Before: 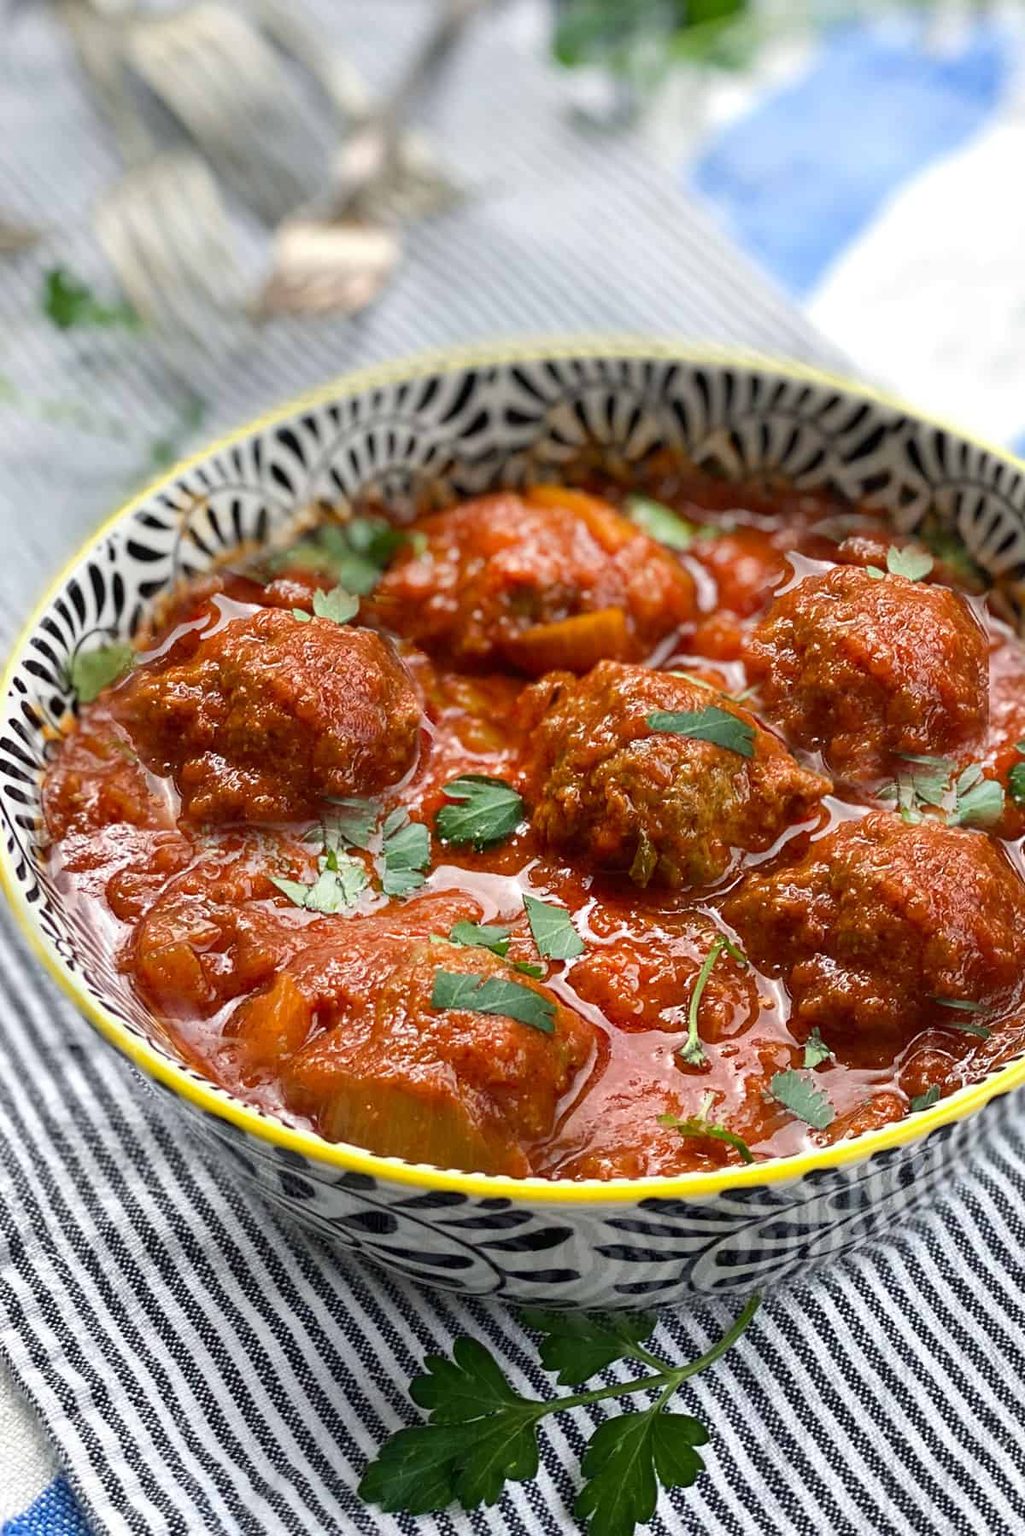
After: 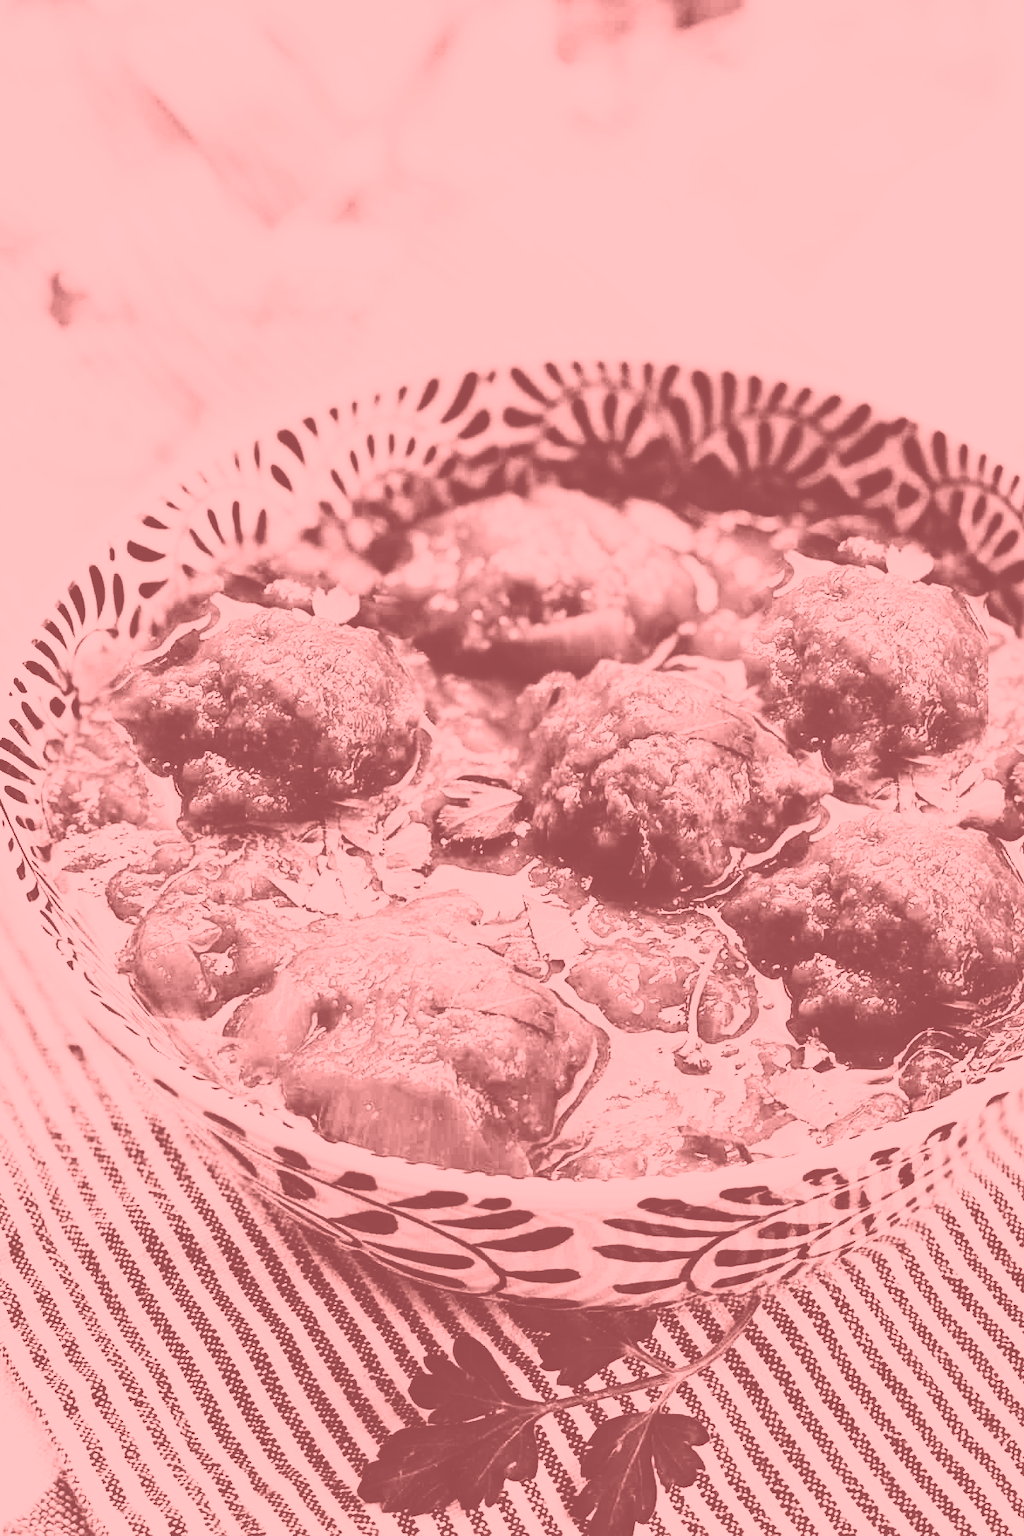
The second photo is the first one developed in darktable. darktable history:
base curve: curves: ch0 [(0, 0) (0.007, 0.004) (0.027, 0.03) (0.046, 0.07) (0.207, 0.54) (0.442, 0.872) (0.673, 0.972) (1, 1)], preserve colors none
tone curve: curves: ch0 [(0, 0) (0.128, 0.068) (0.292, 0.274) (0.453, 0.507) (0.653, 0.717) (0.785, 0.817) (0.995, 0.917)]; ch1 [(0, 0) (0.384, 0.365) (0.463, 0.447) (0.486, 0.474) (0.503, 0.497) (0.52, 0.525) (0.559, 0.591) (0.583, 0.623) (0.672, 0.699) (0.766, 0.773) (1, 1)]; ch2 [(0, 0) (0.374, 0.344) (0.446, 0.443) (0.501, 0.5) (0.527, 0.549) (0.565, 0.582) (0.624, 0.632) (1, 1)], color space Lab, independent channels, preserve colors none
contrast brightness saturation: contrast 0.19, brightness -0.24, saturation 0.11
colorize: saturation 51%, source mix 50.67%, lightness 50.67%
